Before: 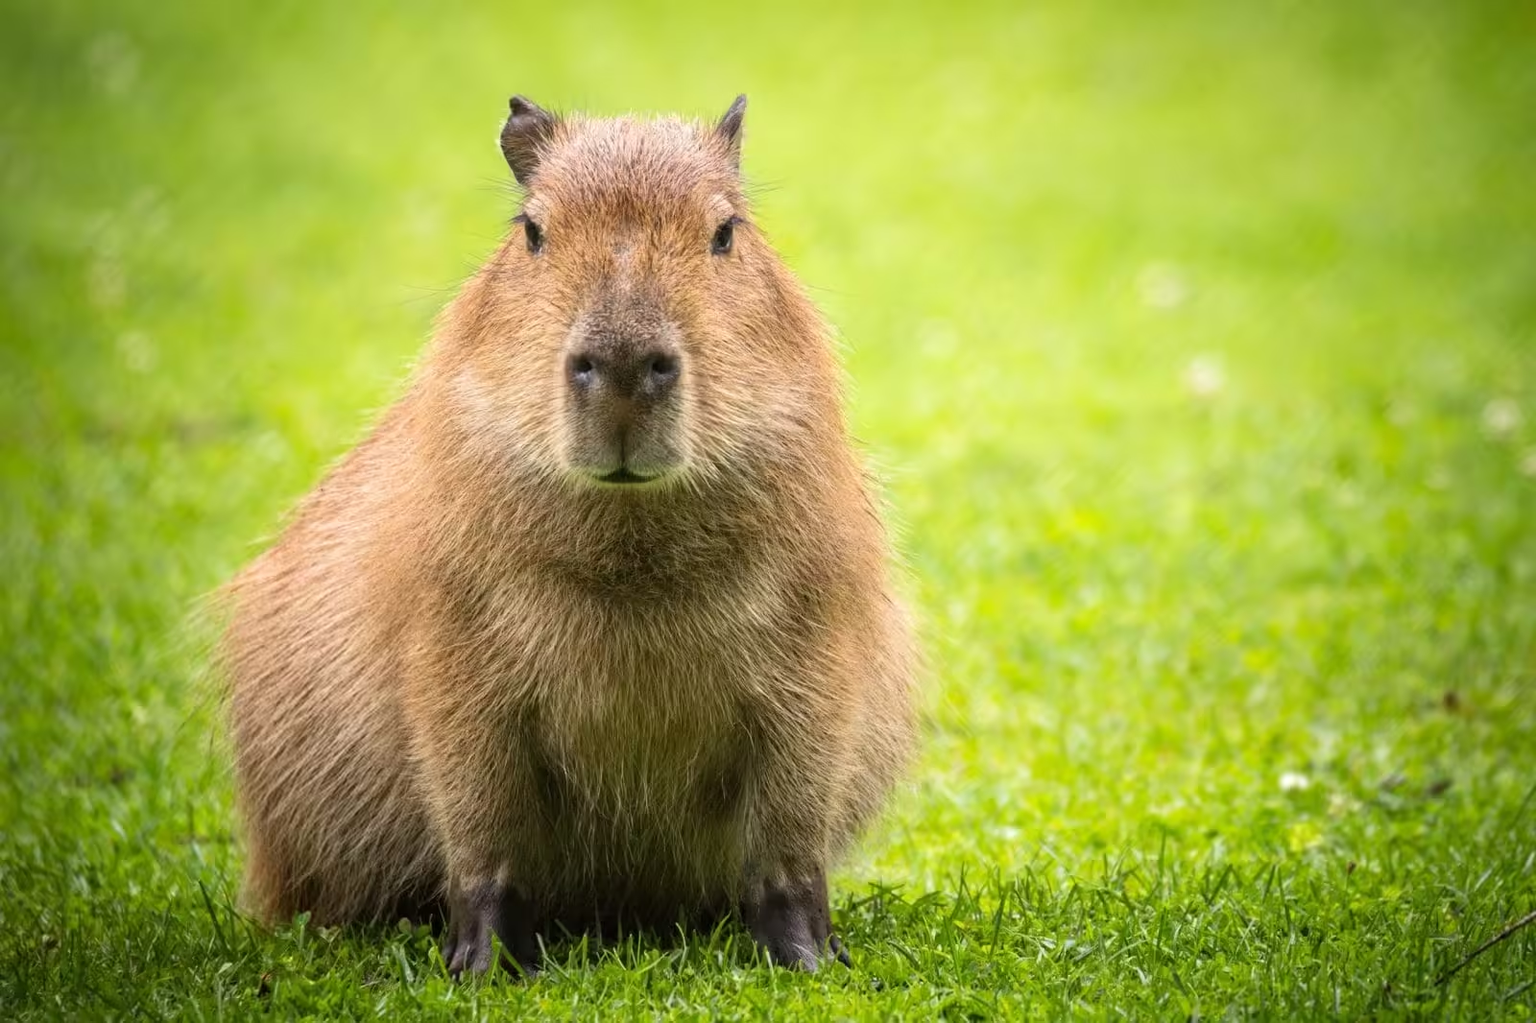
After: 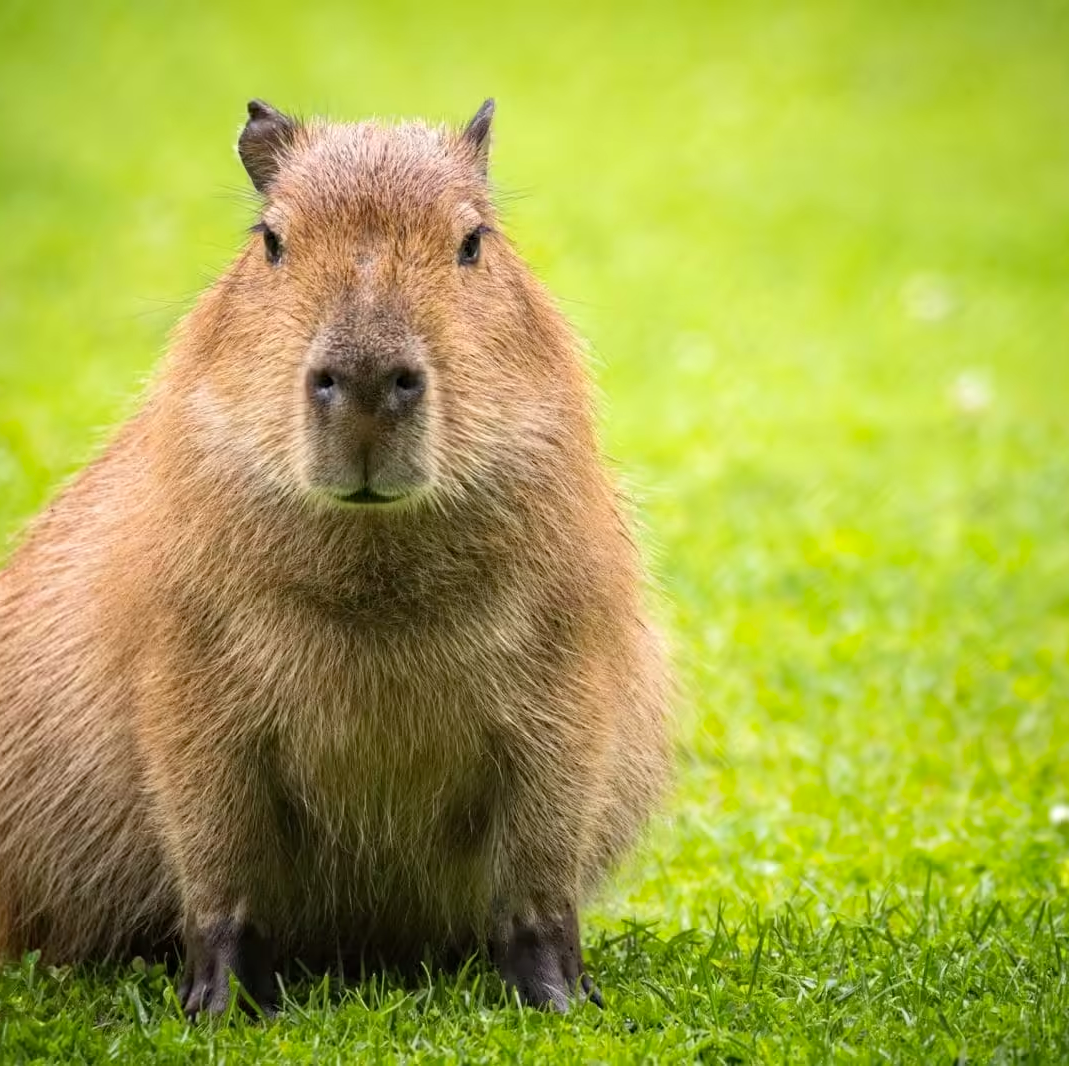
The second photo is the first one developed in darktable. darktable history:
haze removal: compatibility mode true, adaptive false
crop and rotate: left 17.732%, right 15.423%
